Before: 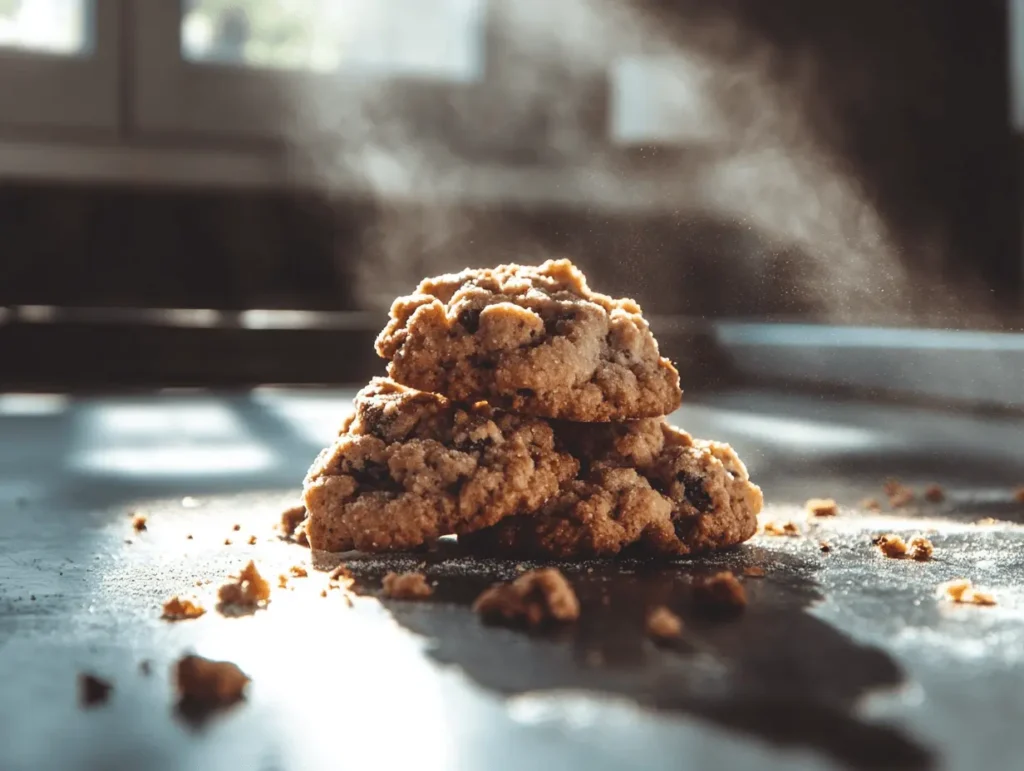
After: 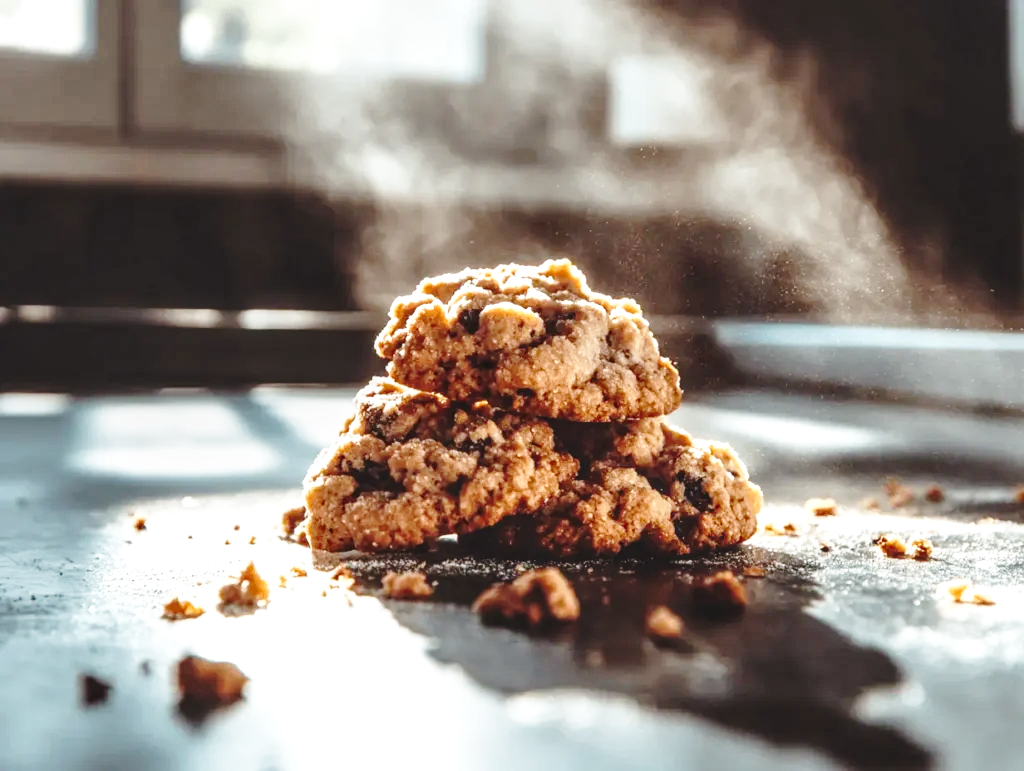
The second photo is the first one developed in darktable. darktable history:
base curve: curves: ch0 [(0, 0) (0.032, 0.037) (0.105, 0.228) (0.435, 0.76) (0.856, 0.983) (1, 1)], preserve colors none
local contrast: detail 130%
